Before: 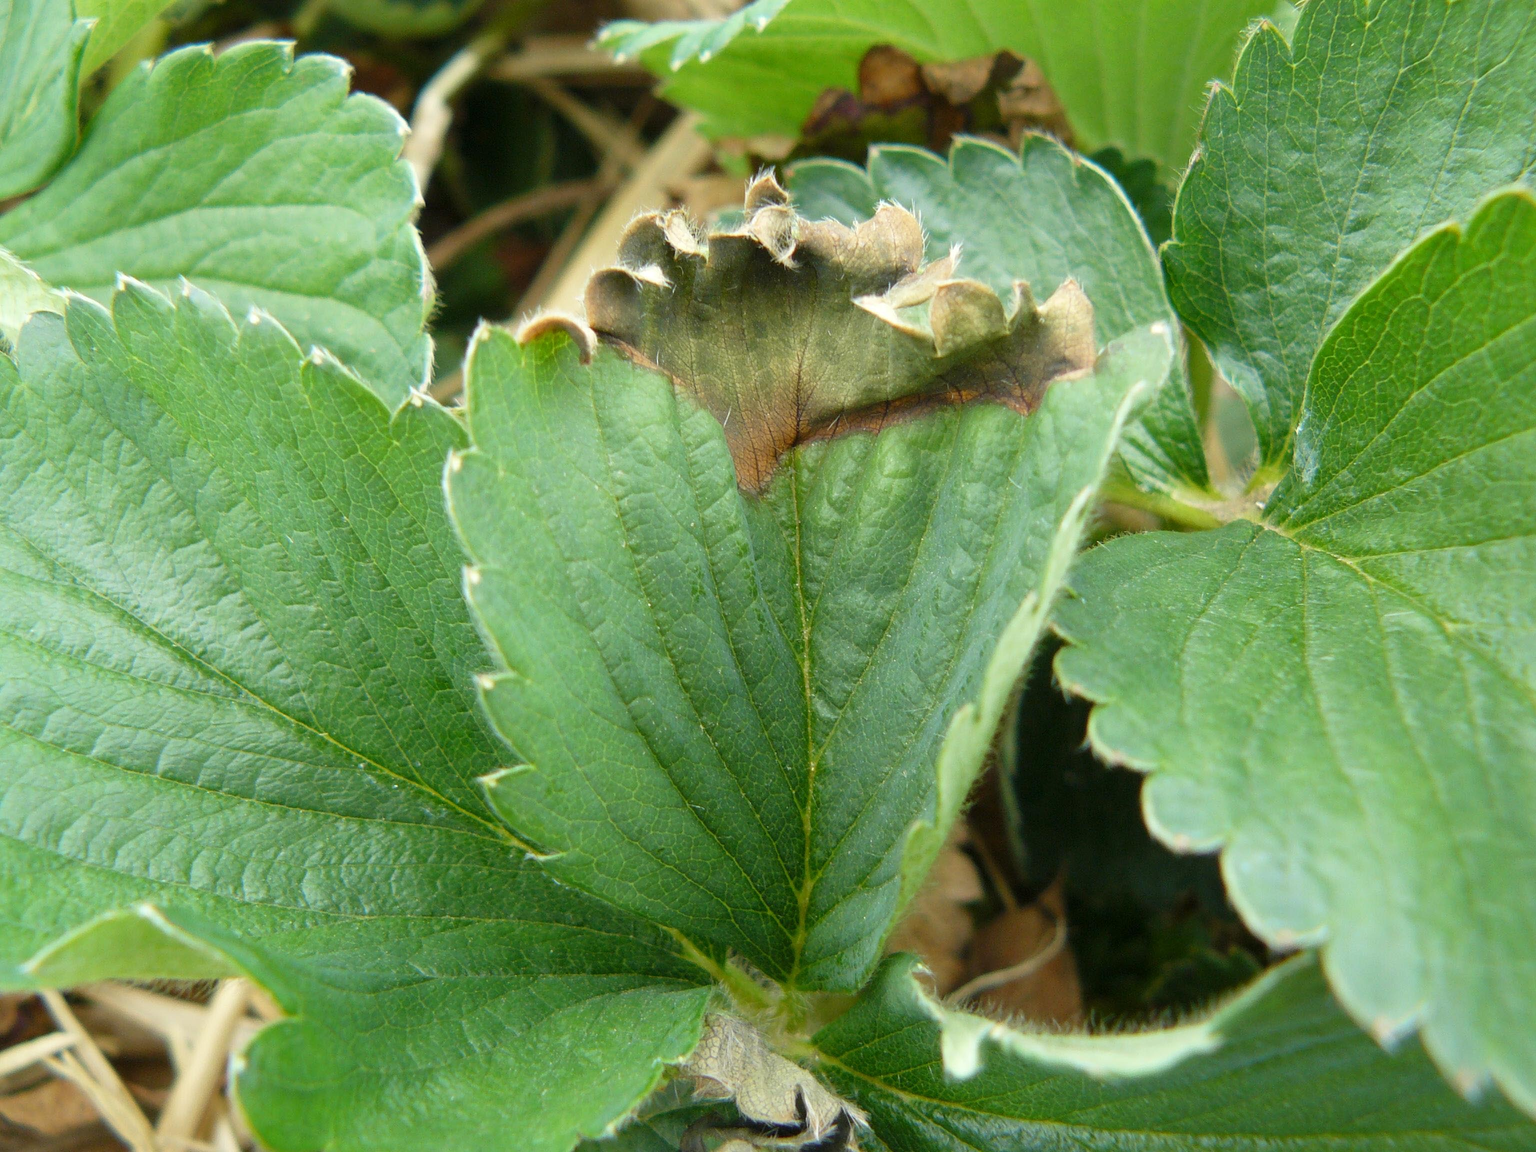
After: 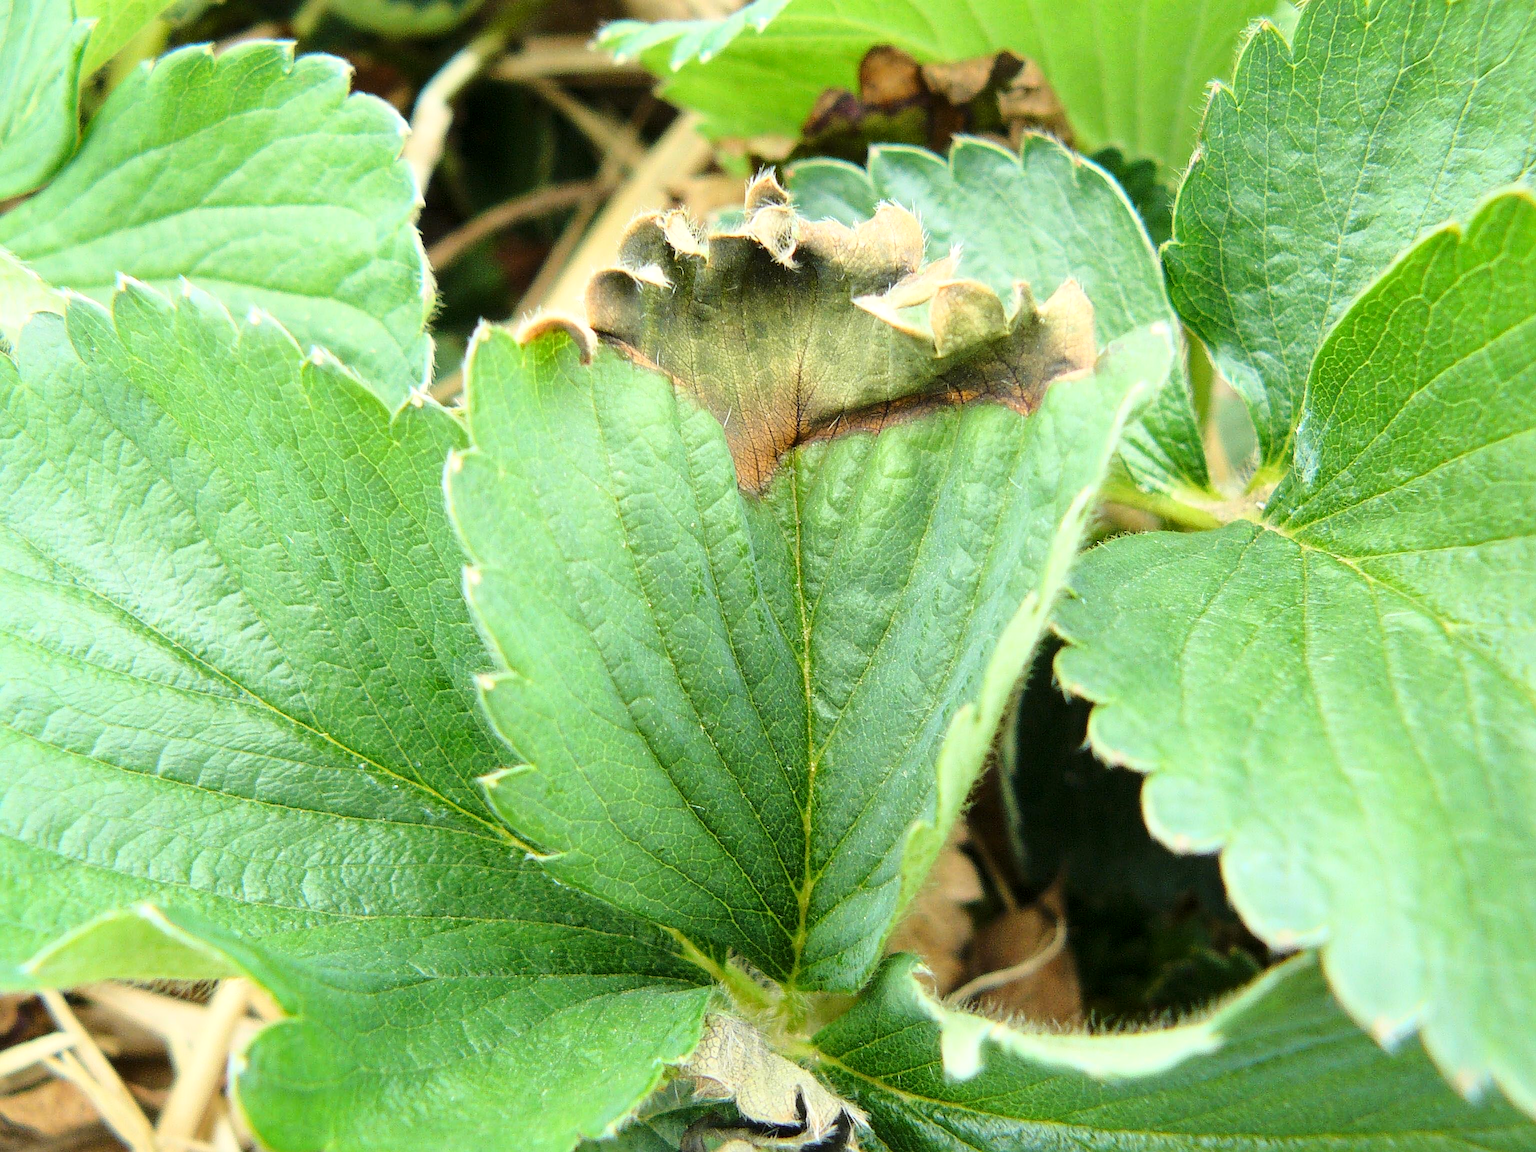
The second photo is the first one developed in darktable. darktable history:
local contrast: highlights 100%, shadows 100%, detail 120%, midtone range 0.2
sharpen: on, module defaults
base curve: curves: ch0 [(0, 0) (0.028, 0.03) (0.121, 0.232) (0.46, 0.748) (0.859, 0.968) (1, 1)]
